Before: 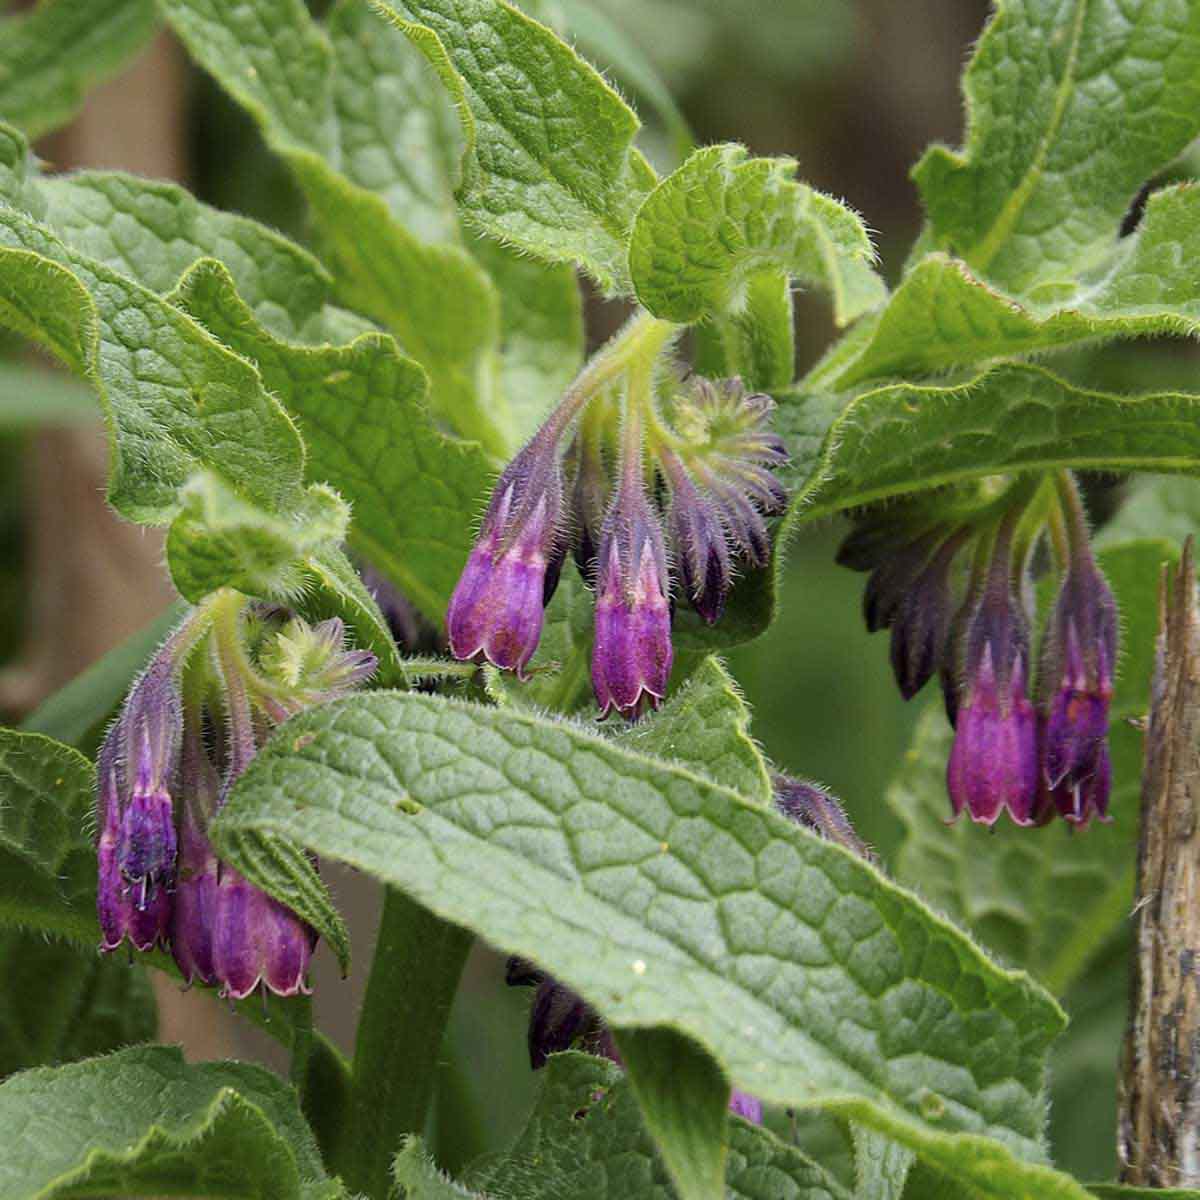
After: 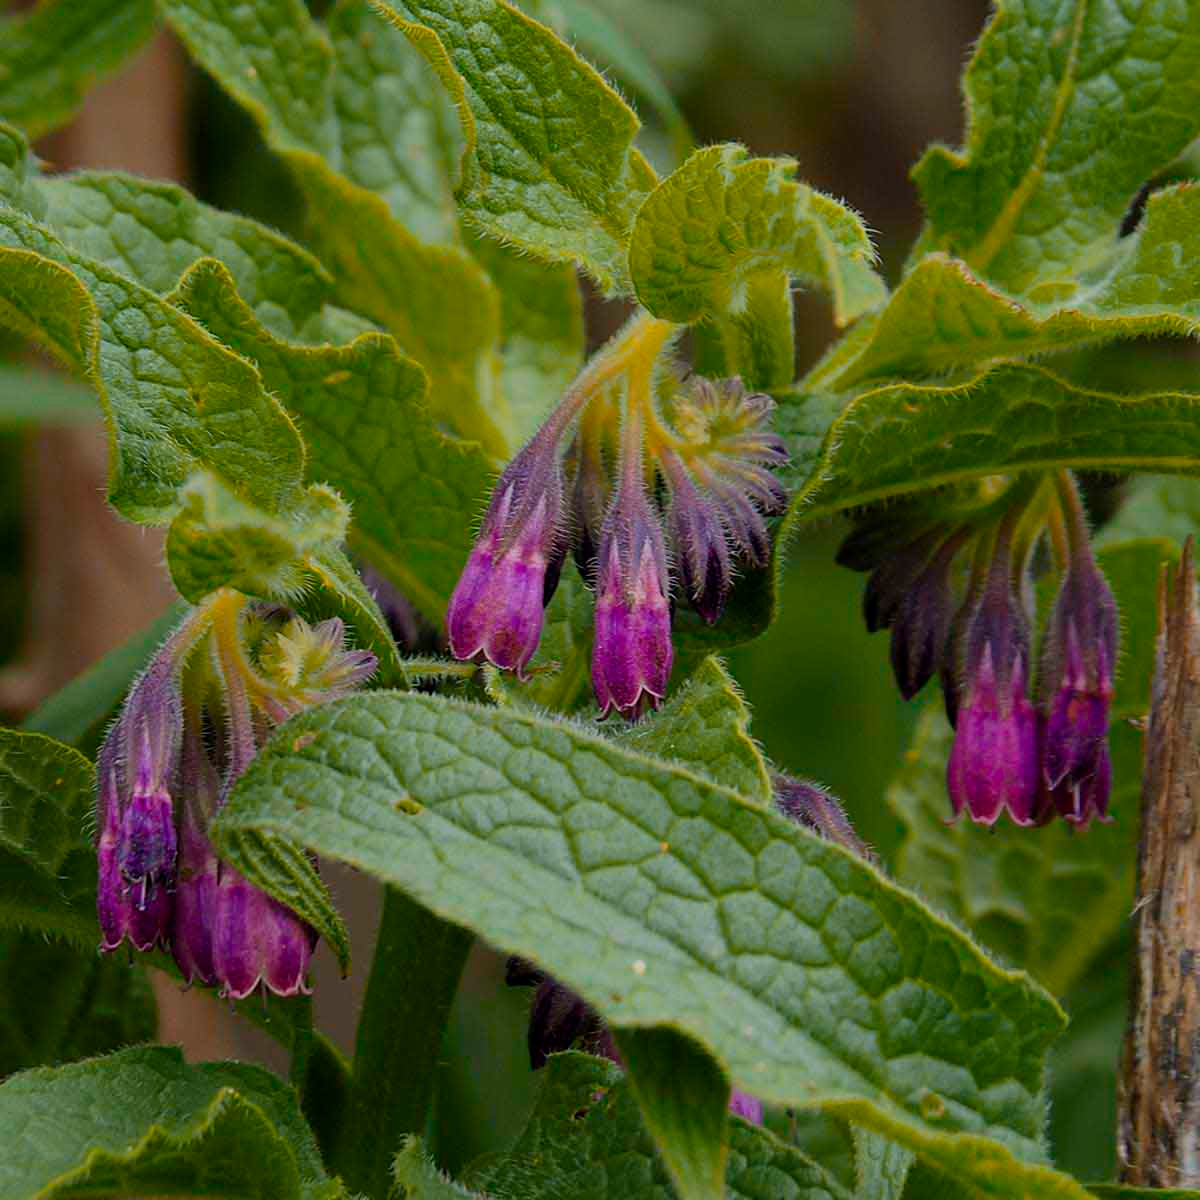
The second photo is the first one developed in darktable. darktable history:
color zones: curves: ch1 [(0, 0.469) (0.072, 0.457) (0.243, 0.494) (0.429, 0.5) (0.571, 0.5) (0.714, 0.5) (0.857, 0.5) (1, 0.469)]; ch2 [(0, 0.499) (0.143, 0.467) (0.242, 0.436) (0.429, 0.493) (0.571, 0.5) (0.714, 0.5) (0.857, 0.5) (1, 0.499)]
color balance rgb: perceptual saturation grading › global saturation 20%, global vibrance 20%
exposure: black level correction 0, exposure -0.766 EV, compensate highlight preservation false
